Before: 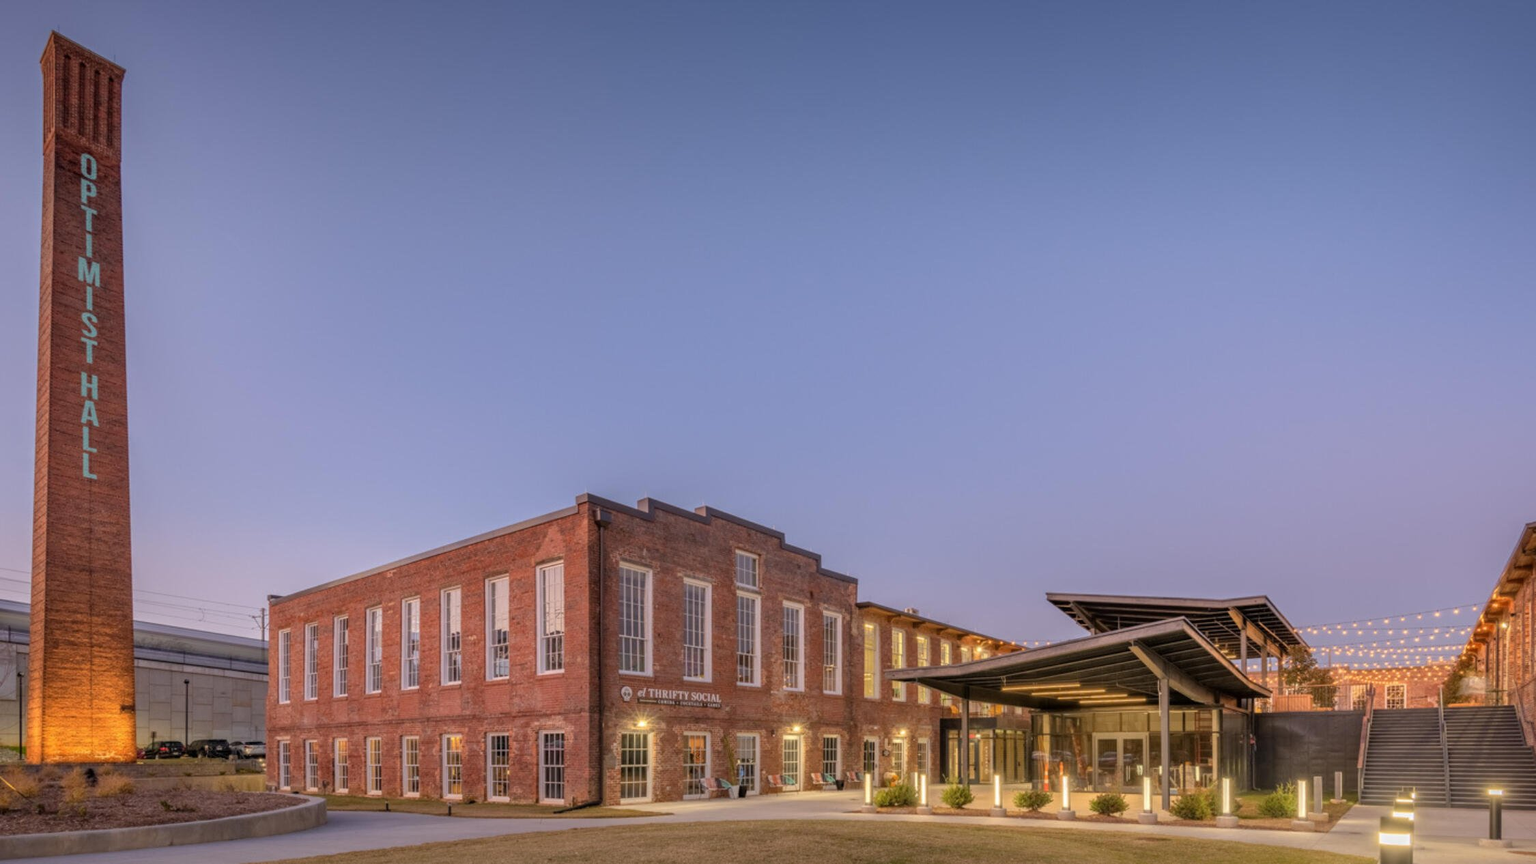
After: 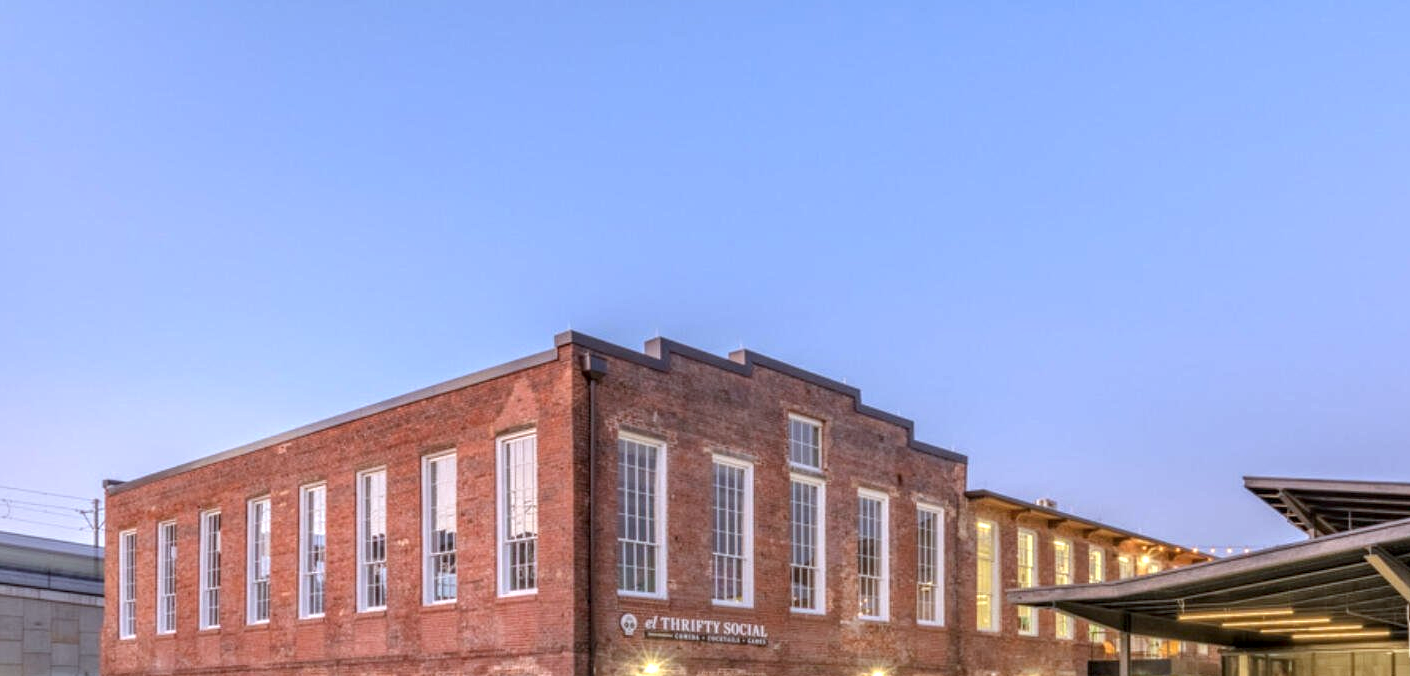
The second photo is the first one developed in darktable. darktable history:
exposure: exposure 0.646 EV, compensate highlight preservation false
crop: left 12.881%, top 31.016%, right 24.451%, bottom 15.551%
color calibration: illuminant F (fluorescent), F source F9 (Cool White Deluxe 4150 K) – high CRI, x 0.375, y 0.373, temperature 4162.76 K
local contrast: on, module defaults
